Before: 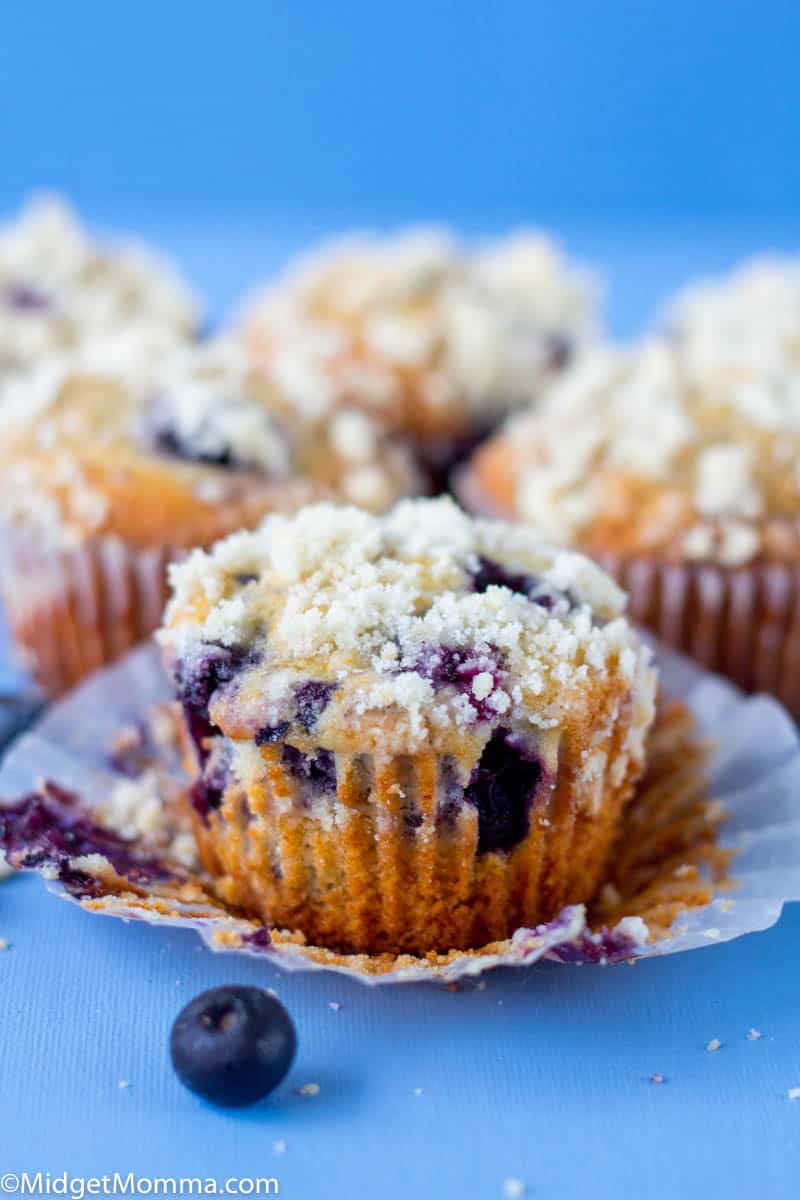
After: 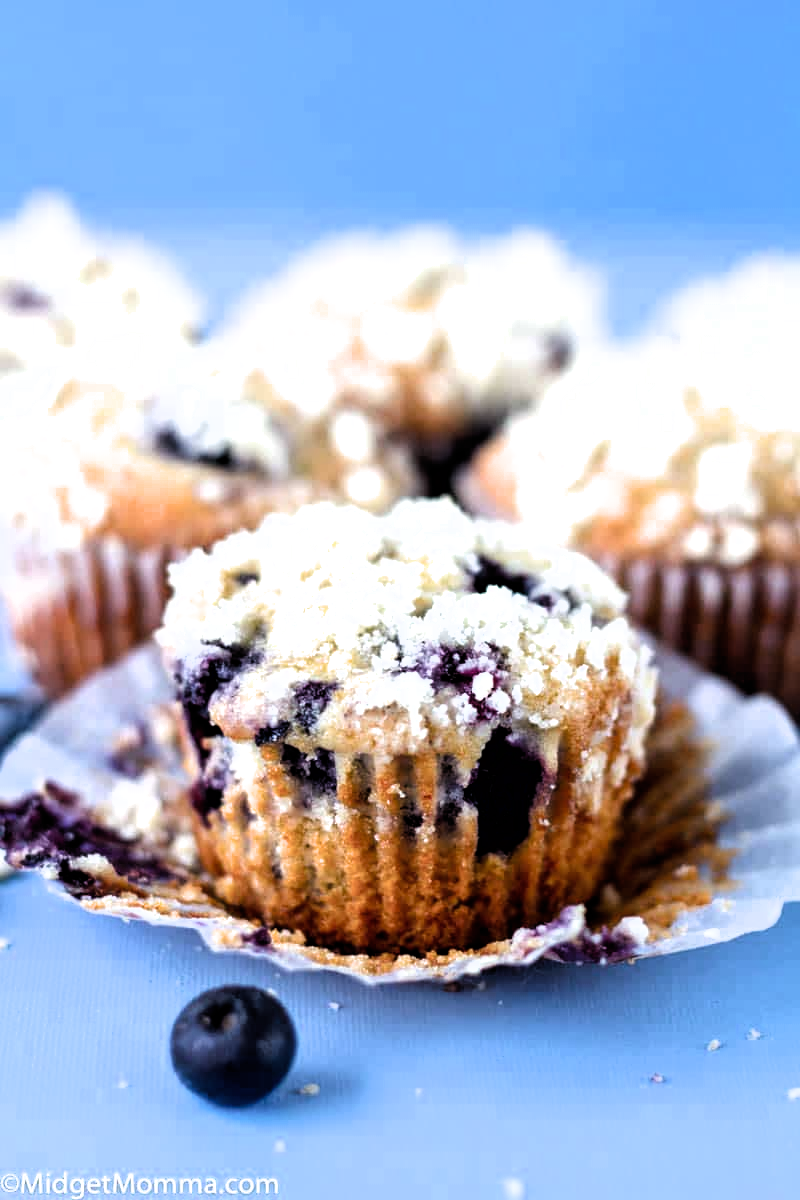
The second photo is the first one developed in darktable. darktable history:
filmic rgb: black relative exposure -8.19 EV, white relative exposure 2.23 EV, threshold 5.95 EV, hardness 7.06, latitude 84.84%, contrast 1.691, highlights saturation mix -3.95%, shadows ↔ highlights balance -2.98%, color science v6 (2022), iterations of high-quality reconstruction 0, enable highlight reconstruction true
